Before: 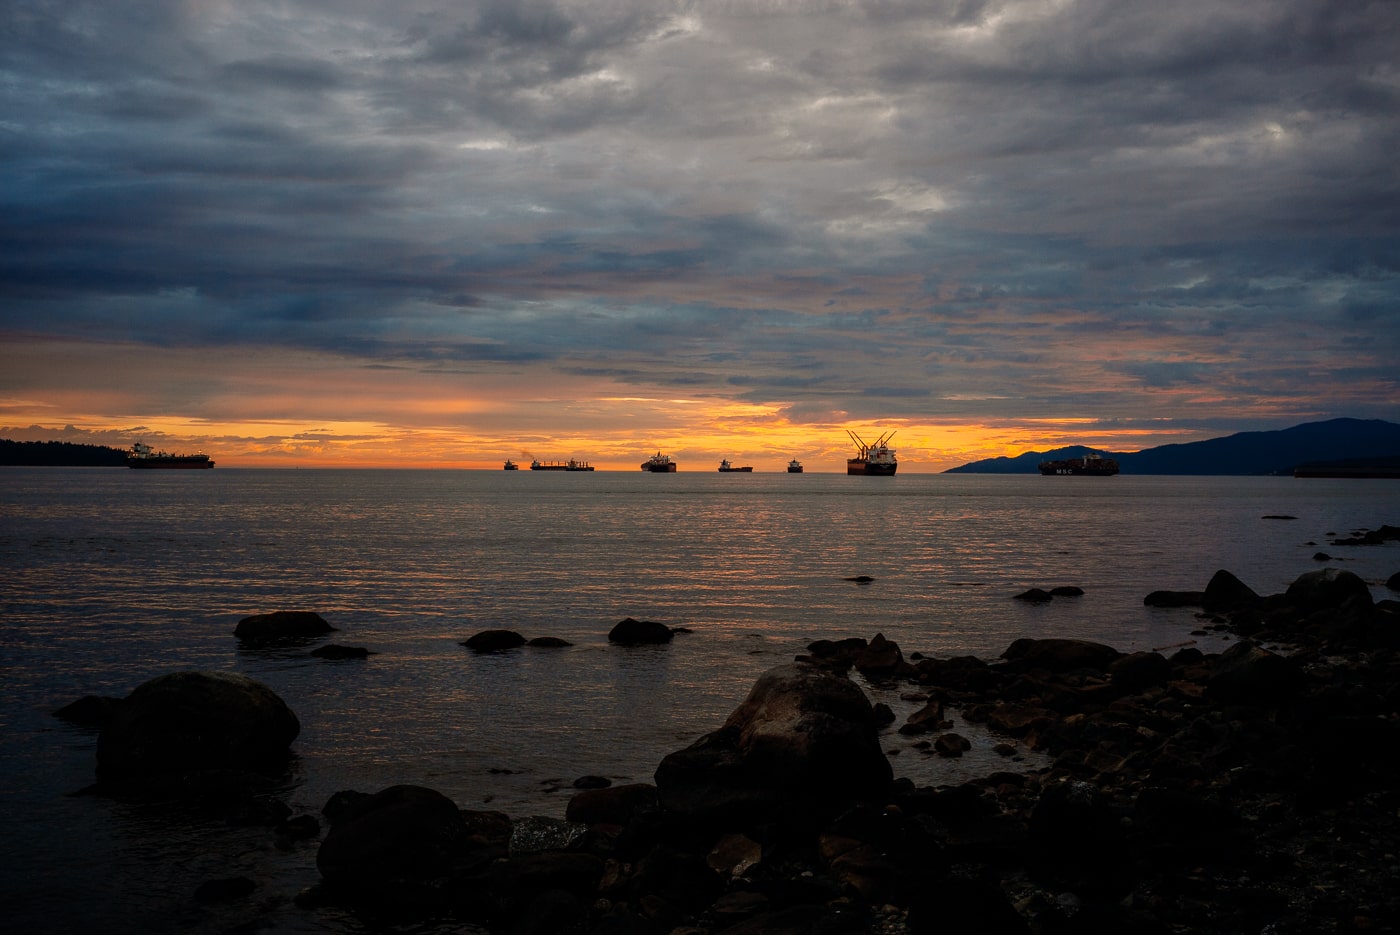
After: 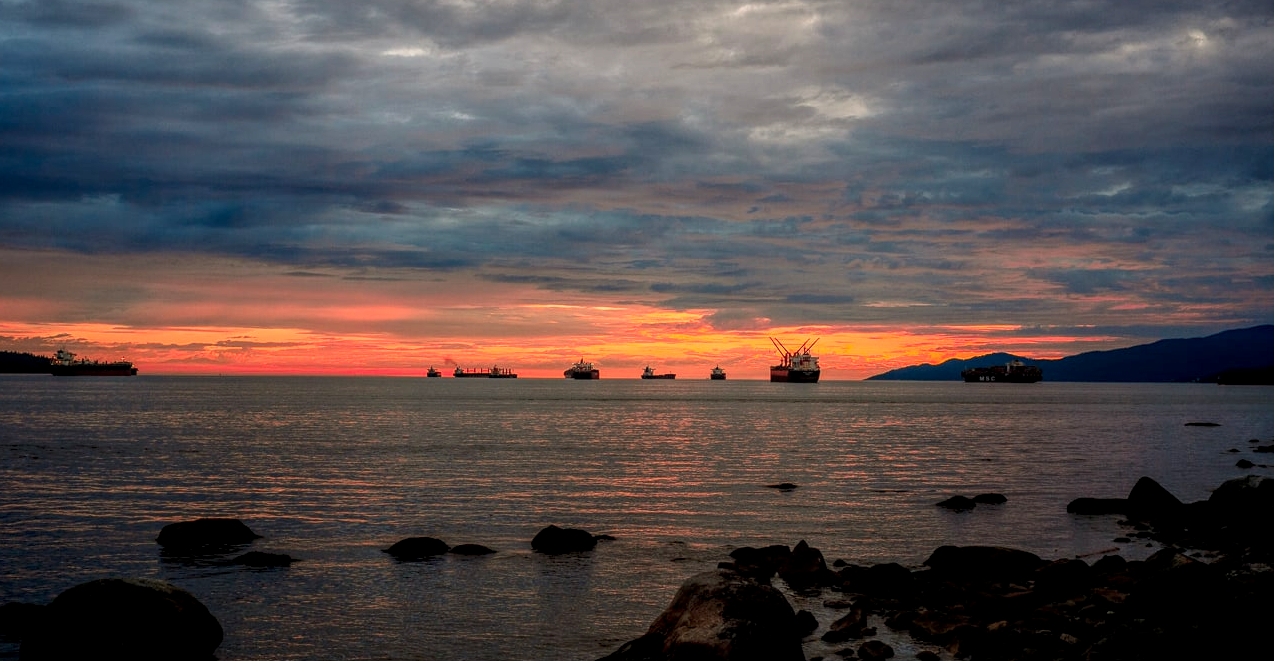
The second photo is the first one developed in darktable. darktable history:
crop: left 5.511%, top 9.977%, right 3.48%, bottom 19.239%
local contrast: highlights 93%, shadows 88%, detail 160%, midtone range 0.2
color zones: curves: ch1 [(0.24, 0.634) (0.75, 0.5)]; ch2 [(0.253, 0.437) (0.745, 0.491)]
